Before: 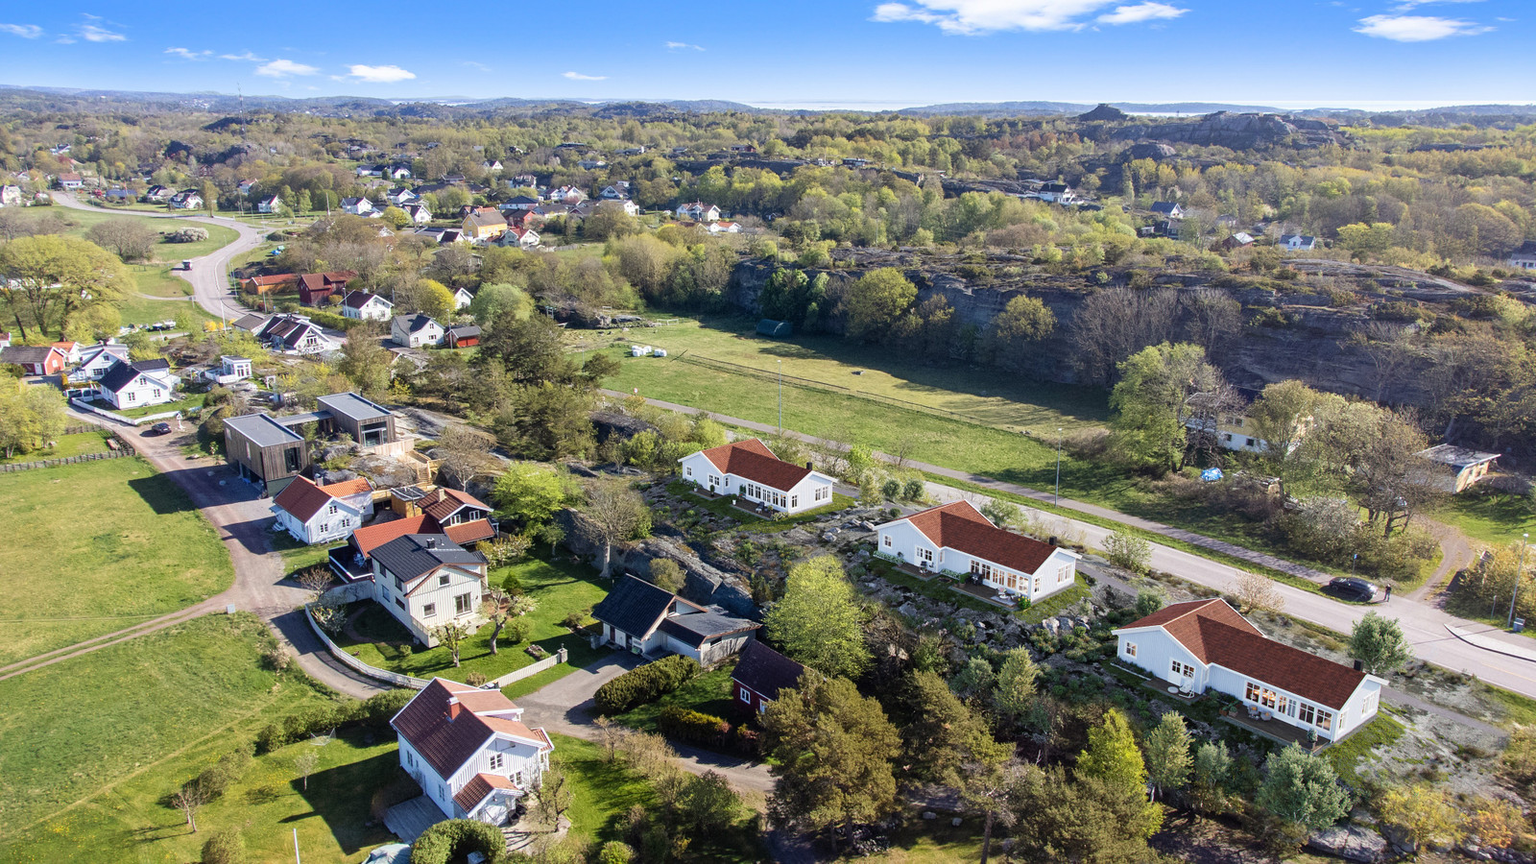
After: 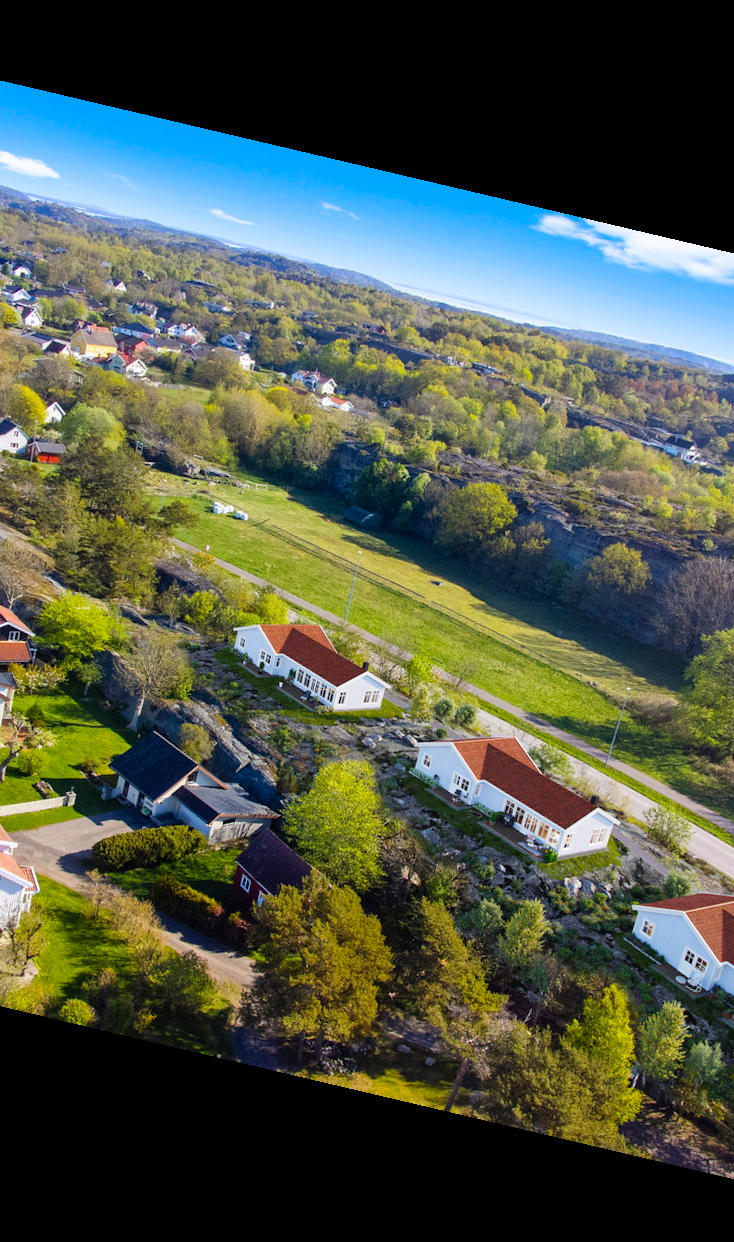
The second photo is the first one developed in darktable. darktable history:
rotate and perspective: rotation 13.27°, automatic cropping off
crop: left 31.229%, right 27.105%
color balance rgb: linear chroma grading › global chroma 15%, perceptual saturation grading › global saturation 30%
